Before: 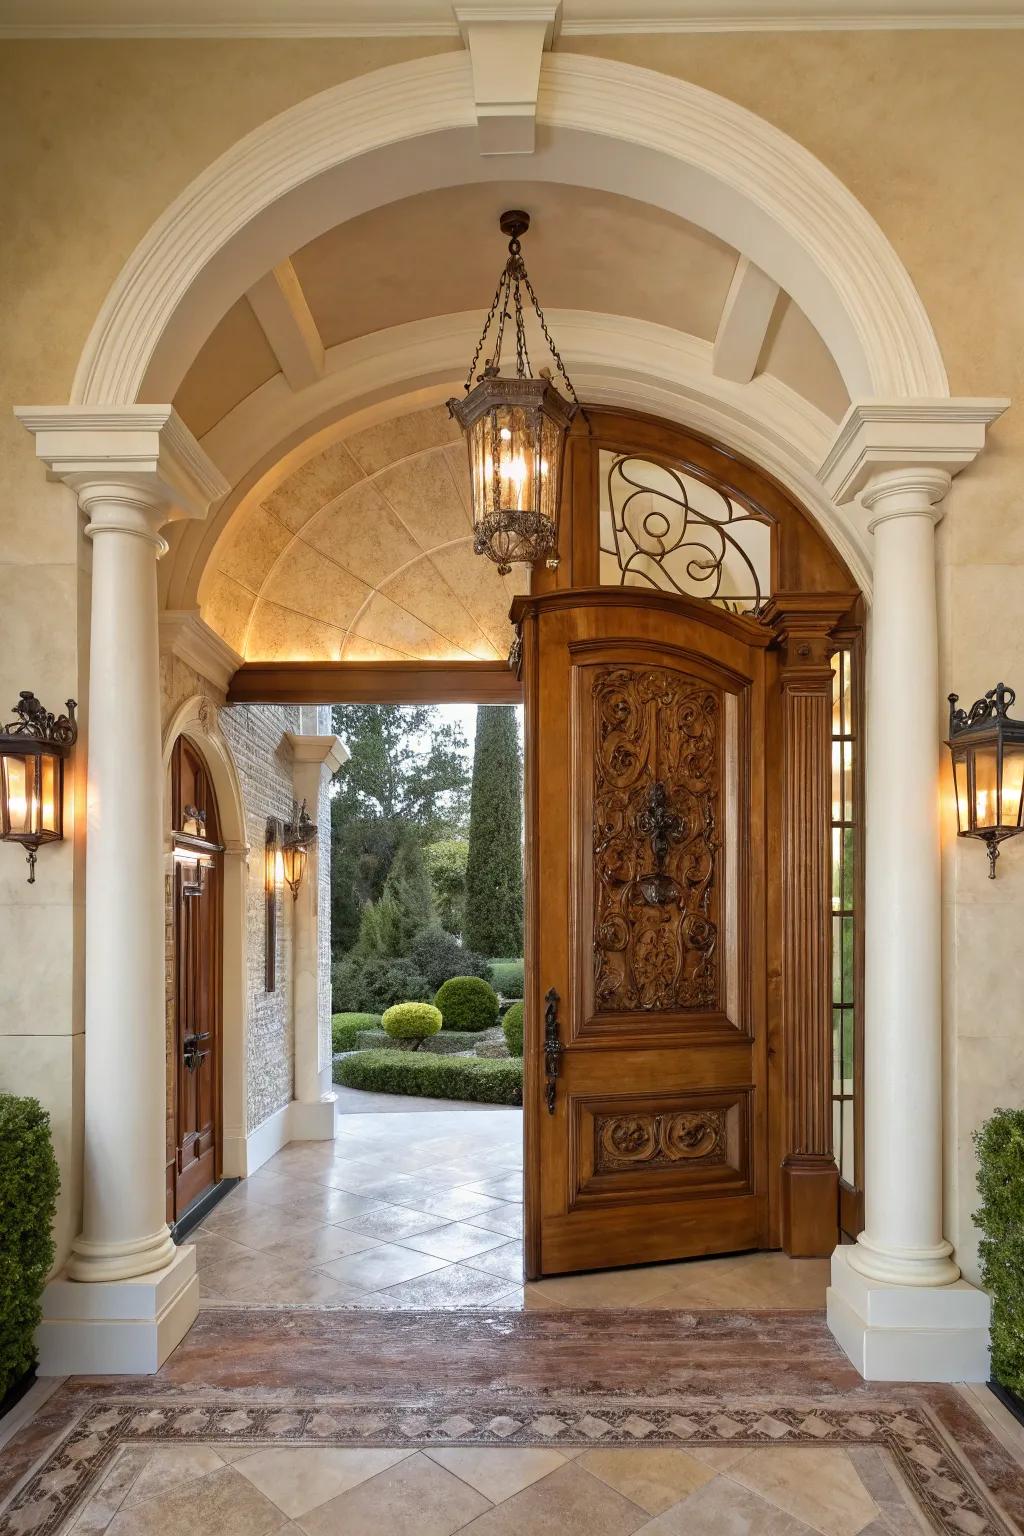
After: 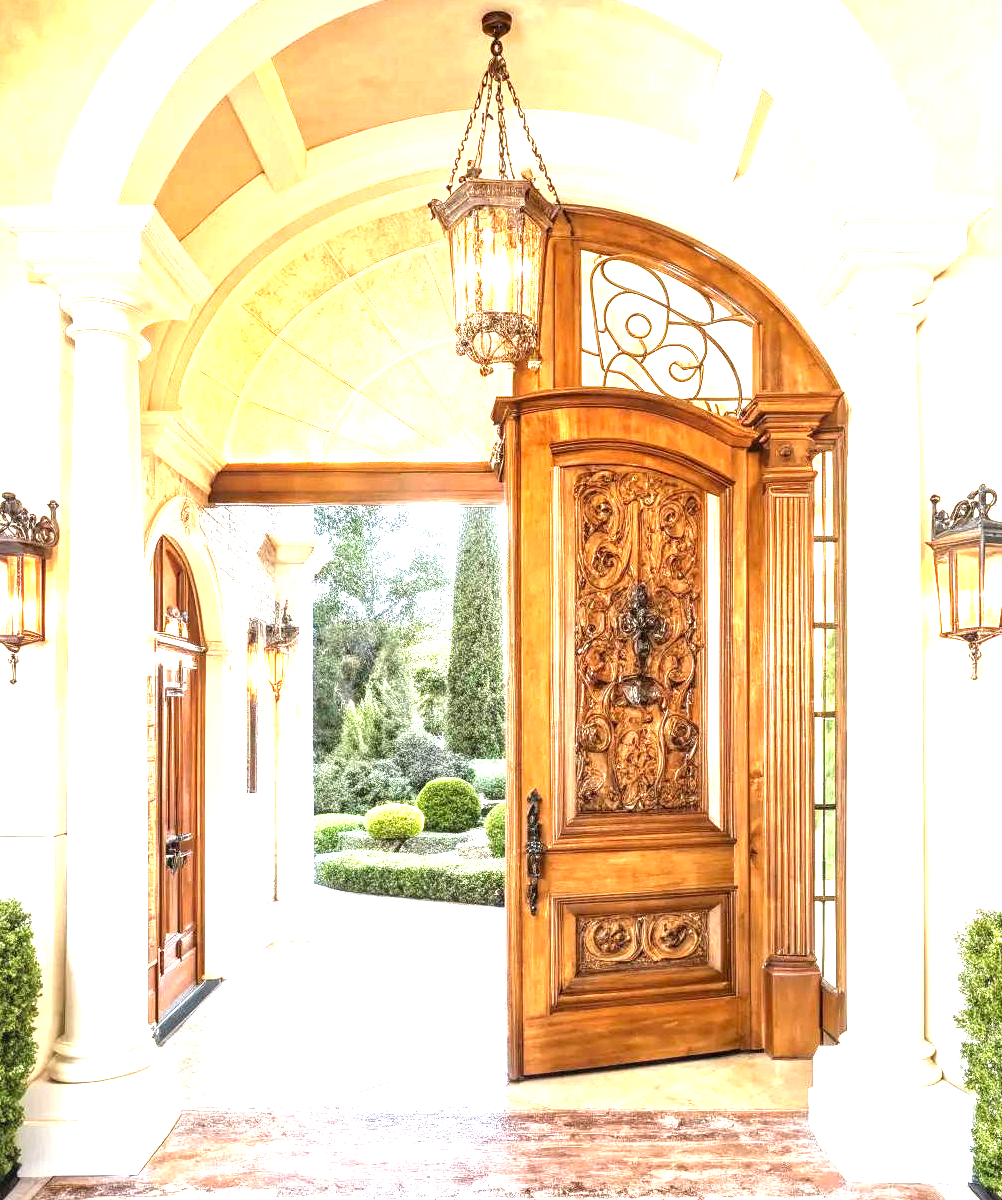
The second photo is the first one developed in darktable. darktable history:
exposure: black level correction 0, exposure 2.419 EV, compensate highlight preservation false
crop and rotate: left 1.81%, top 12.969%, right 0.281%, bottom 8.894%
local contrast: highlights 58%, detail 146%
